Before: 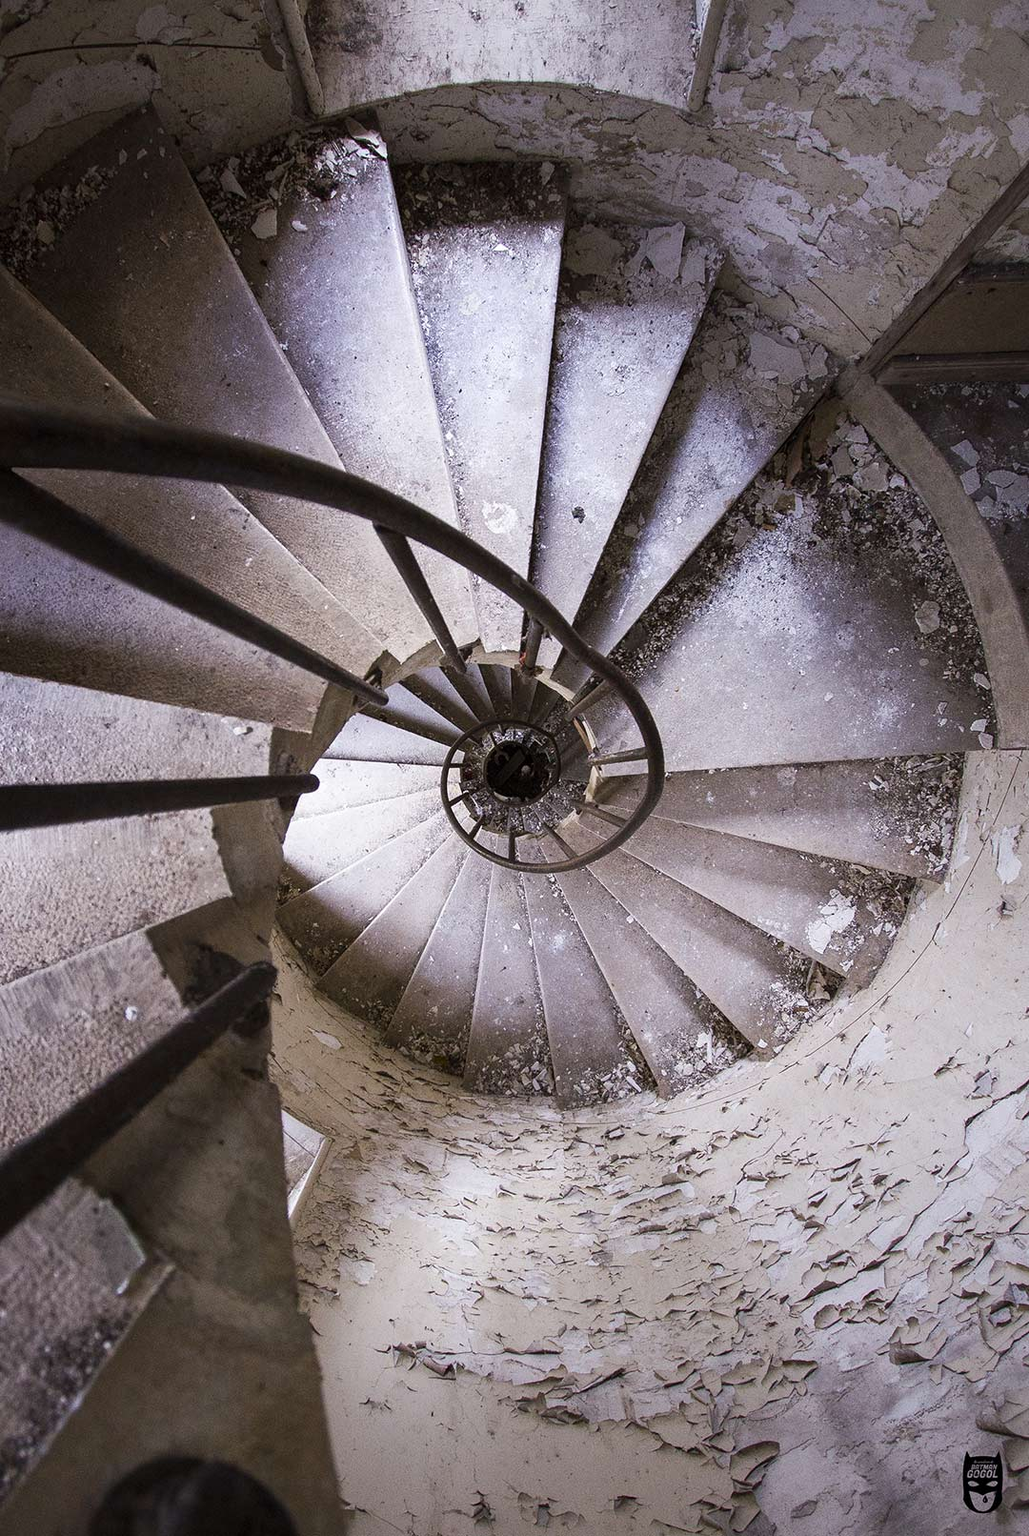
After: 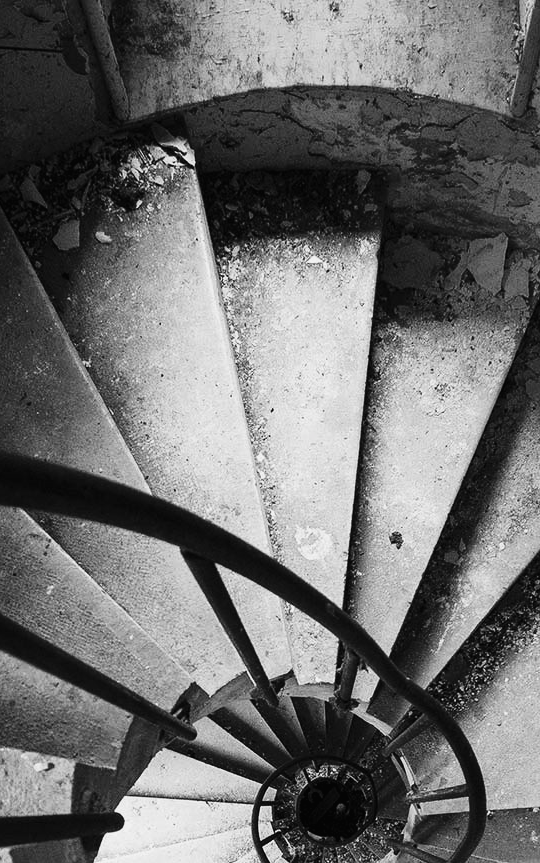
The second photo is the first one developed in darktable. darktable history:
color calibration: output gray [0.22, 0.42, 0.37, 0], gray › normalize channels true, illuminant same as pipeline (D50), adaptation XYZ, x 0.346, y 0.359, gamut compression 0
crop: left 19.556%, right 30.401%, bottom 46.458%
tone curve: curves: ch0 [(0.016, 0.011) (0.21, 0.113) (0.515, 0.476) (0.78, 0.795) (1, 0.981)], color space Lab, linked channels, preserve colors none
